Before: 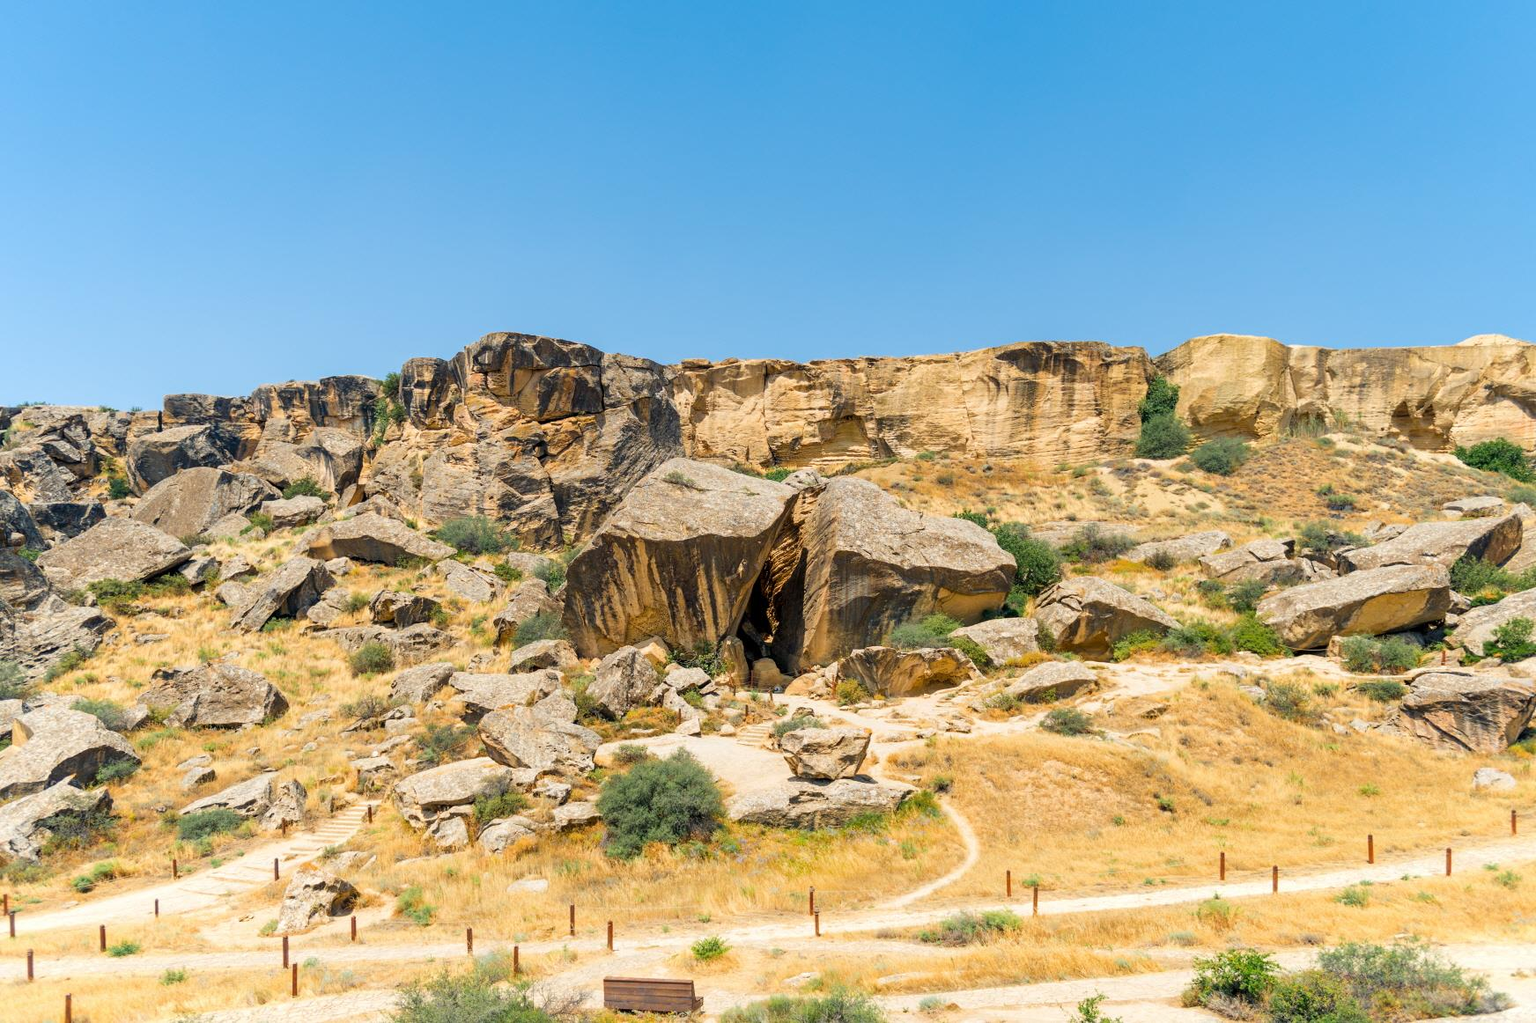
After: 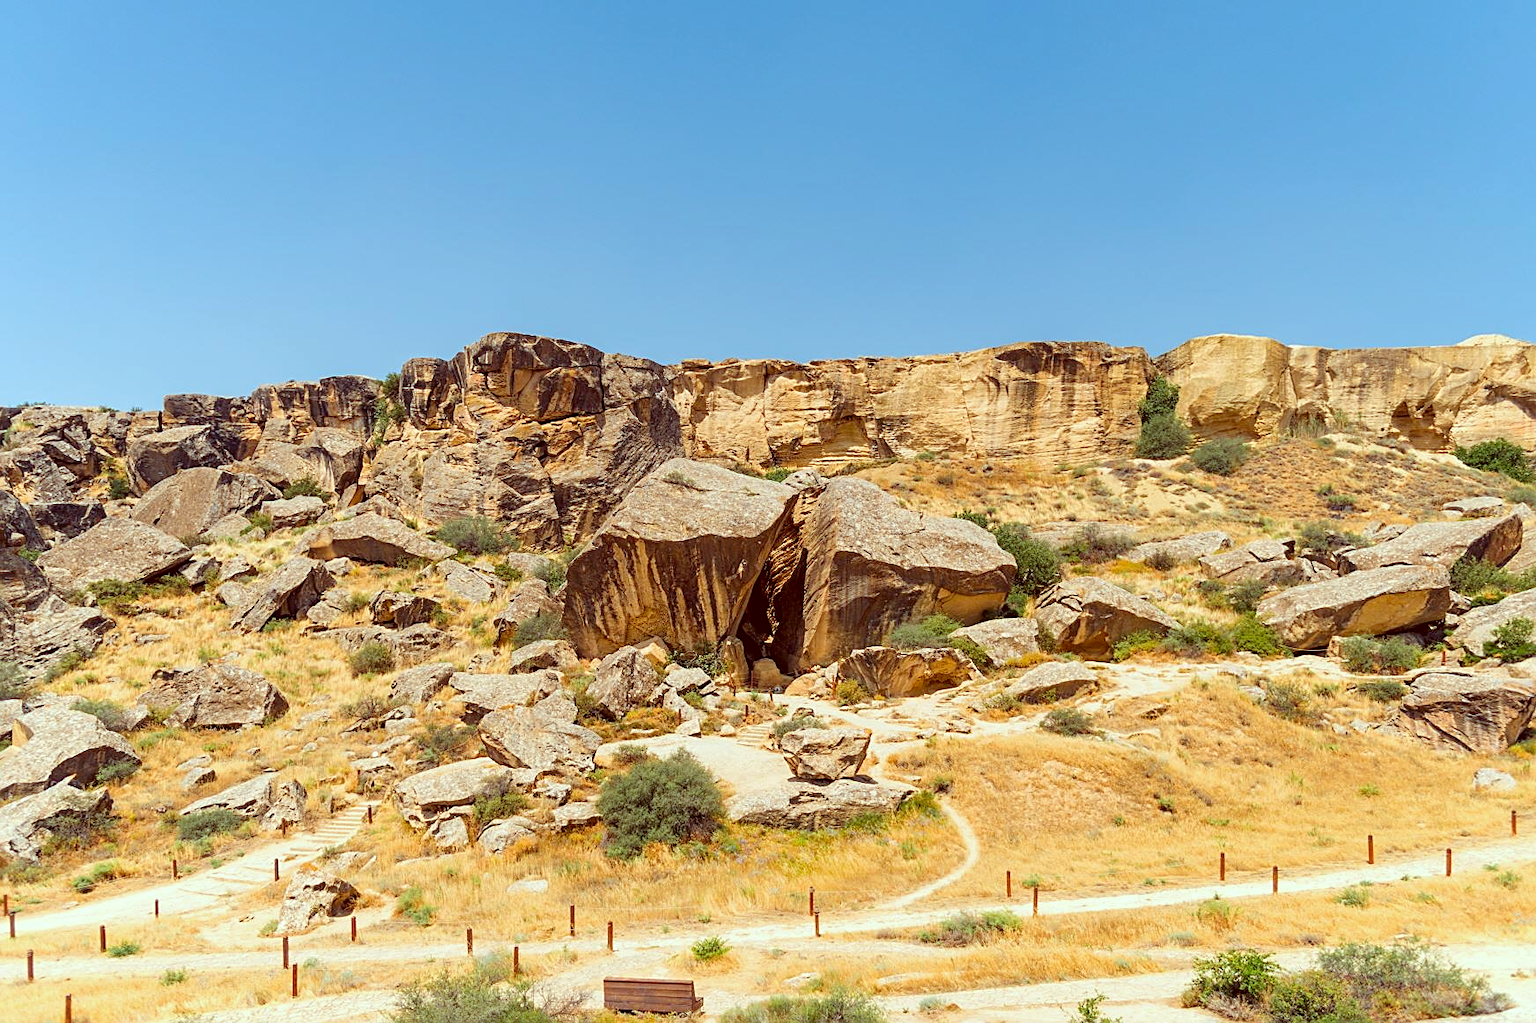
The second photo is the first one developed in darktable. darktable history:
sharpen: on, module defaults
color correction: highlights a* -7.23, highlights b* -0.161, shadows a* 20.08, shadows b* 11.73
